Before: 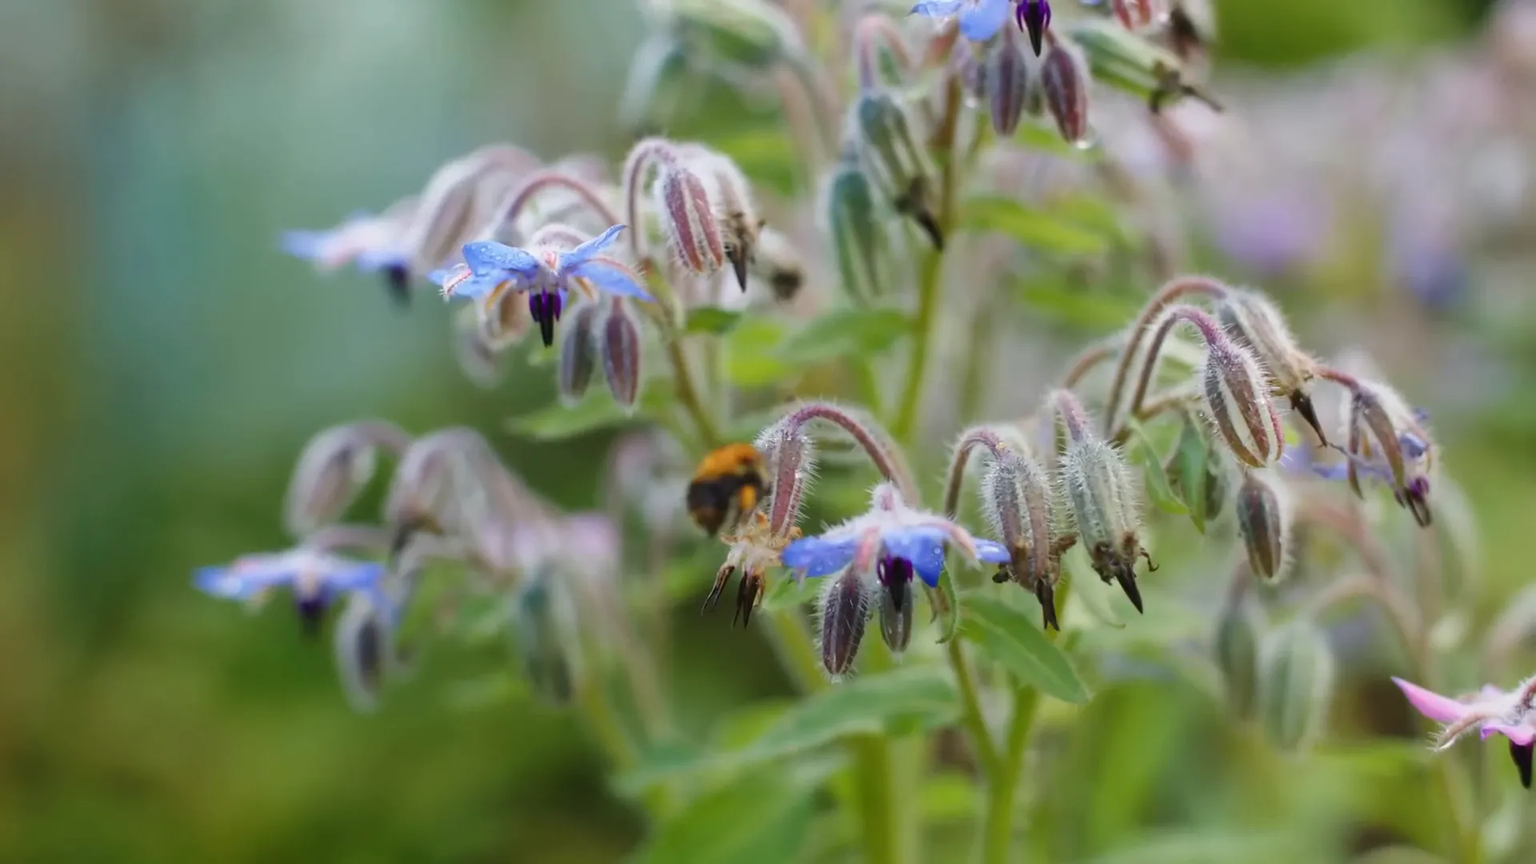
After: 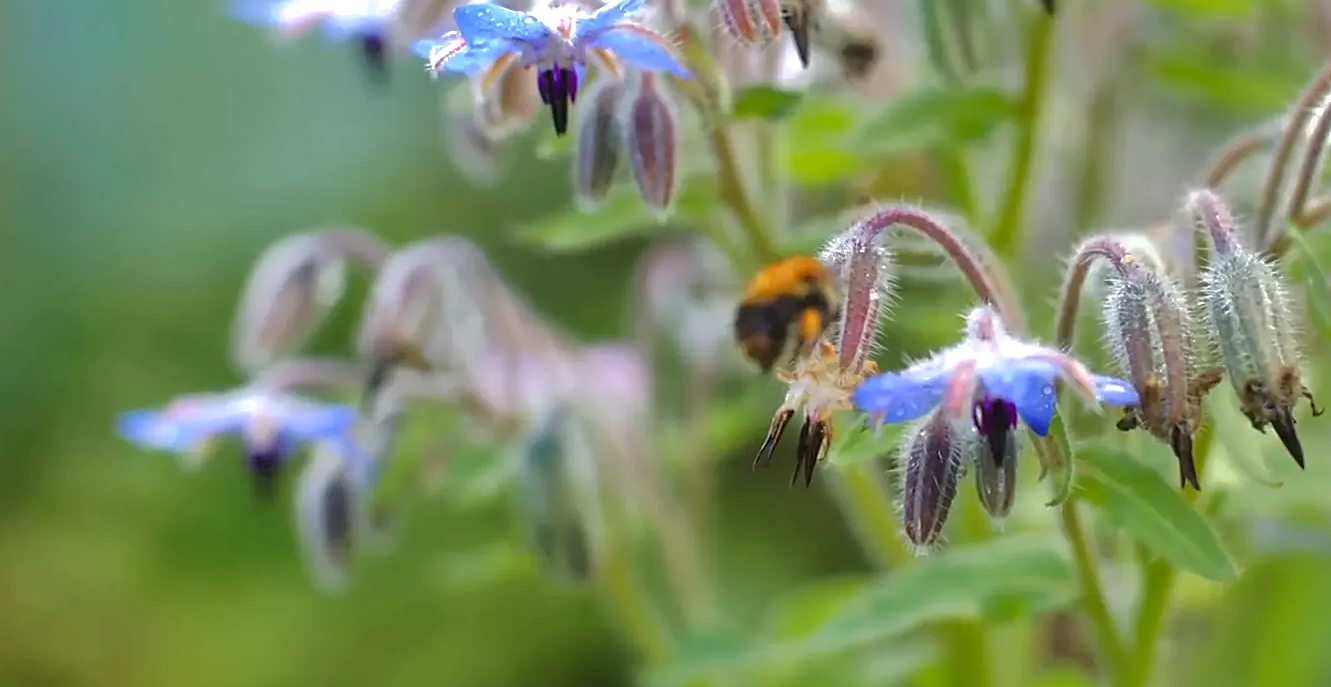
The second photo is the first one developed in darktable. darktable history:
crop: left 6.488%, top 27.668%, right 24.183%, bottom 8.656%
exposure: exposure 0.6 EV, compensate highlight preservation false
sharpen: on, module defaults
shadows and highlights: shadows -19.91, highlights -73.15
